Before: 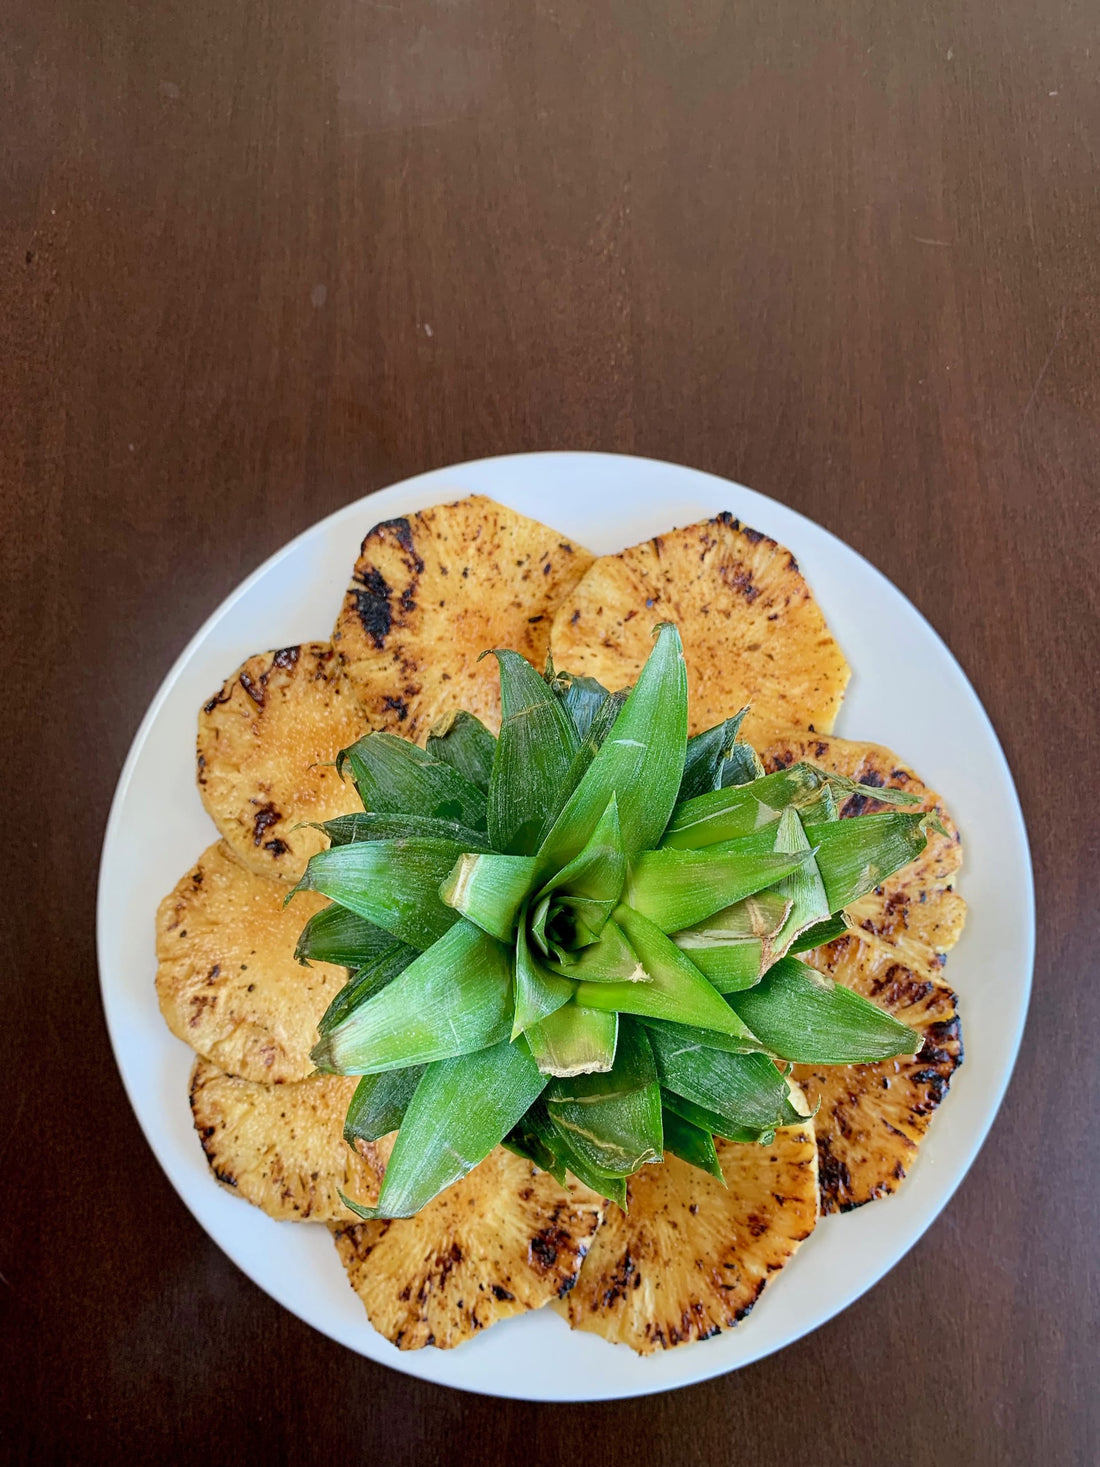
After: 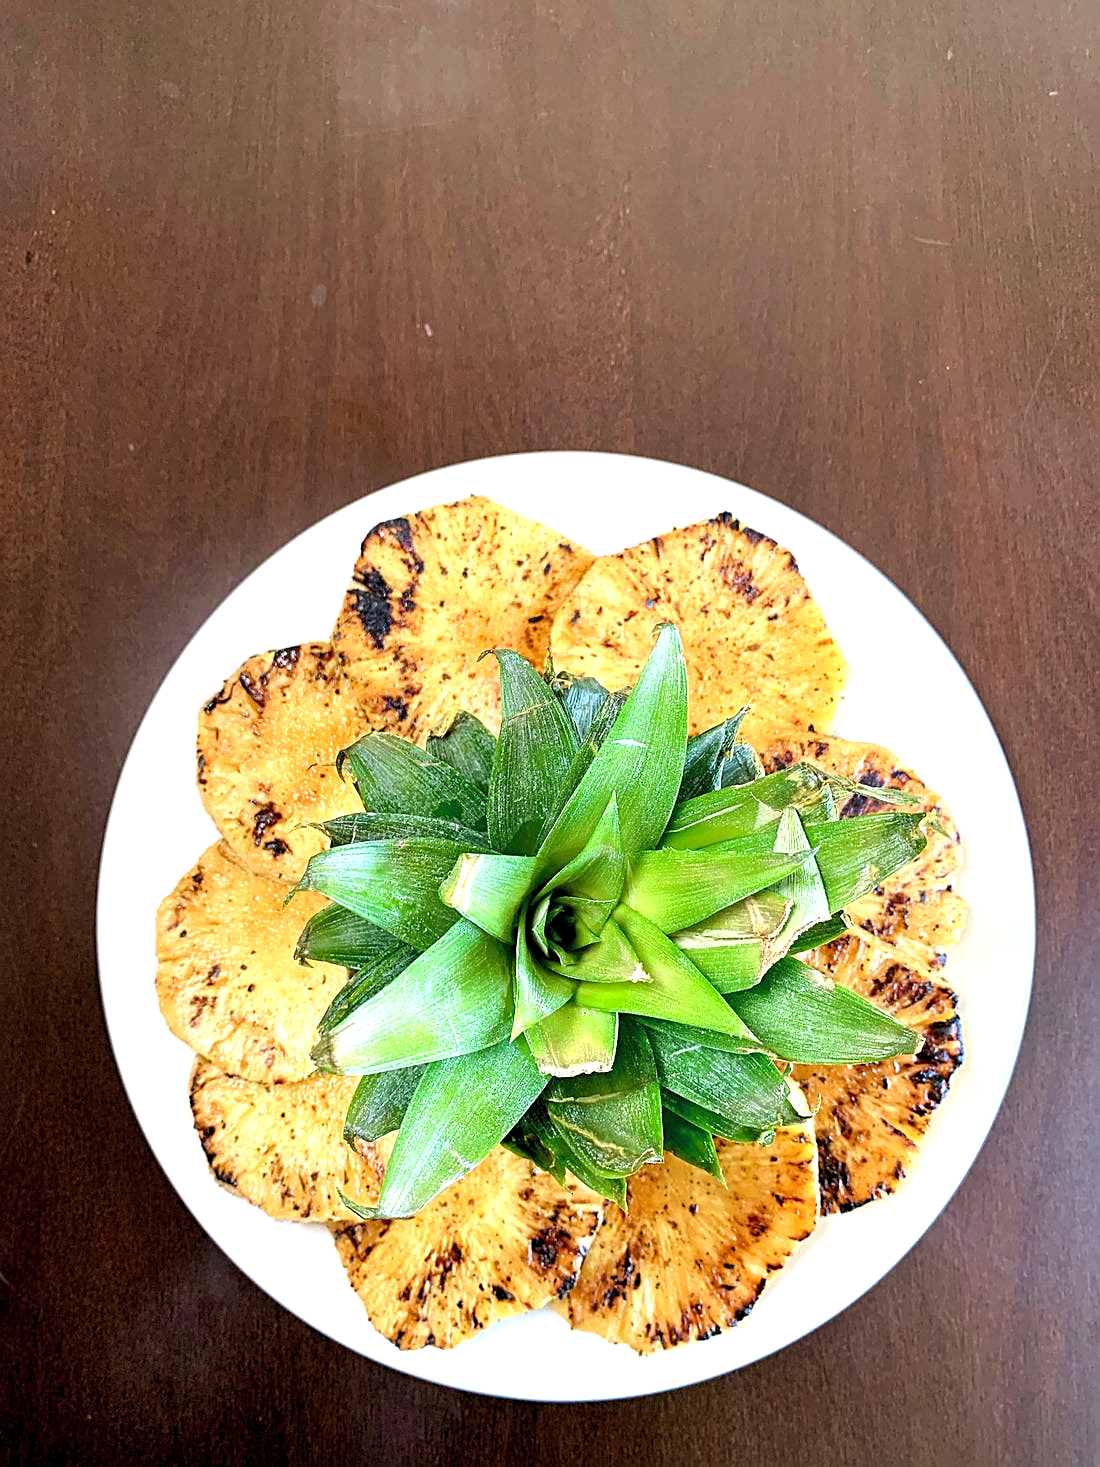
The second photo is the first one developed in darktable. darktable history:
sharpen: on, module defaults
levels: levels [0.026, 0.507, 0.987]
exposure: exposure 0.943 EV, compensate highlight preservation false
